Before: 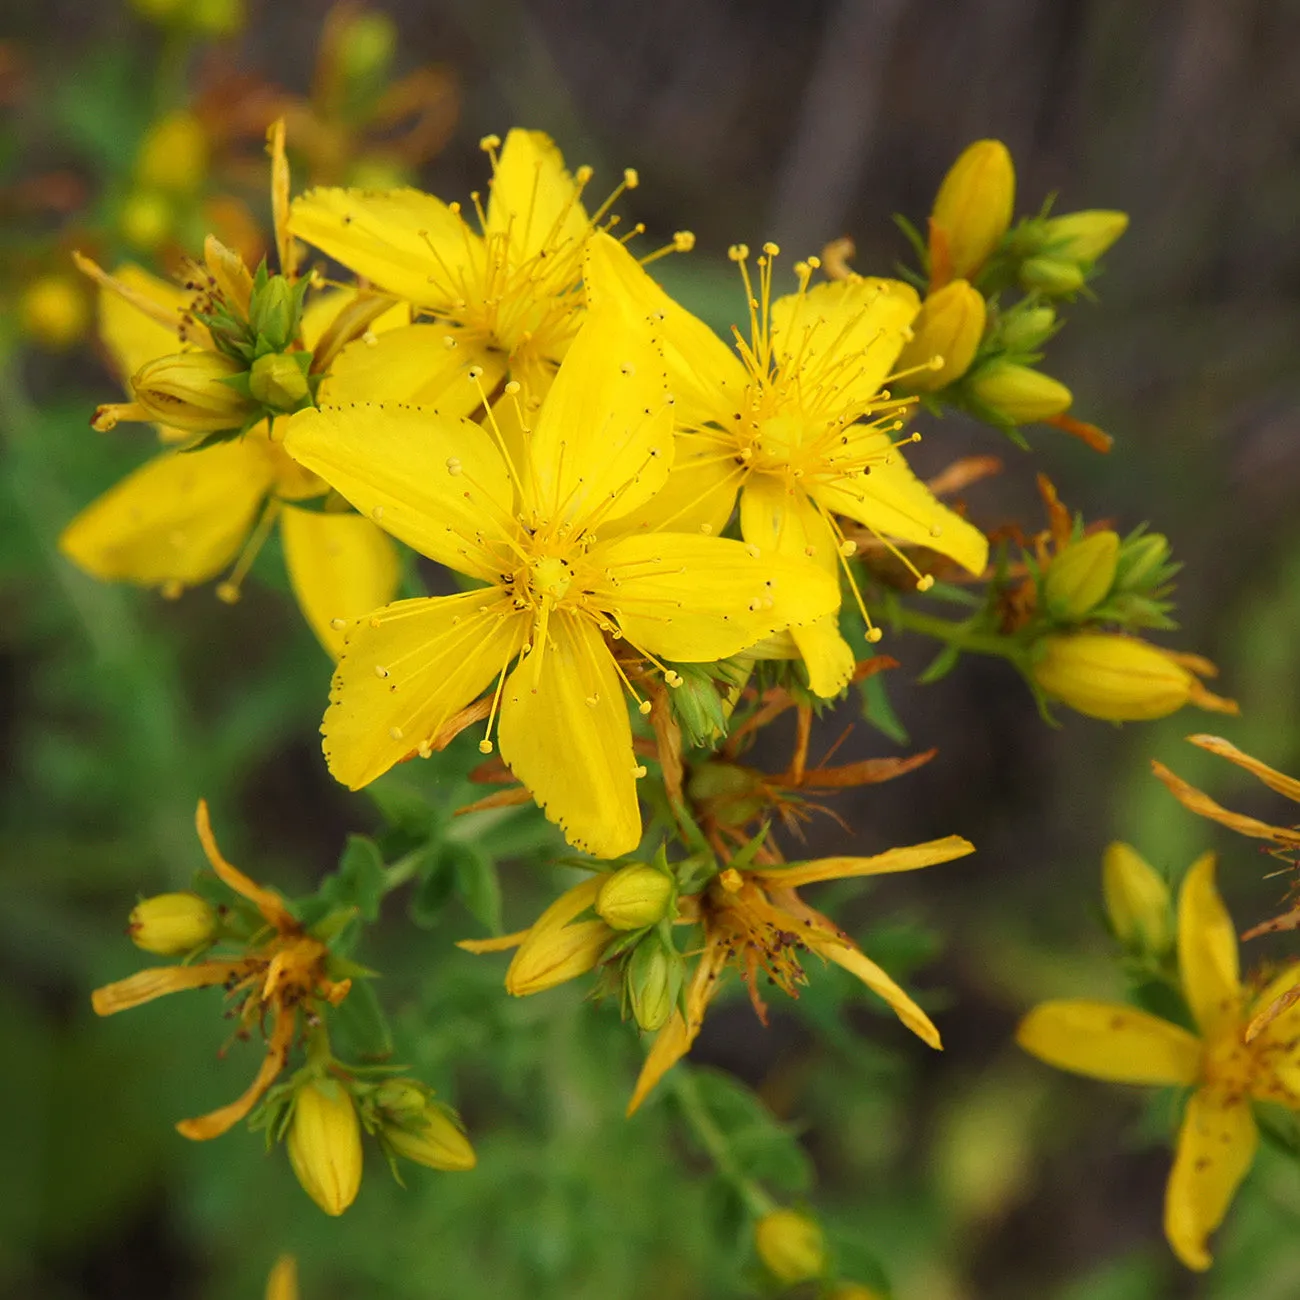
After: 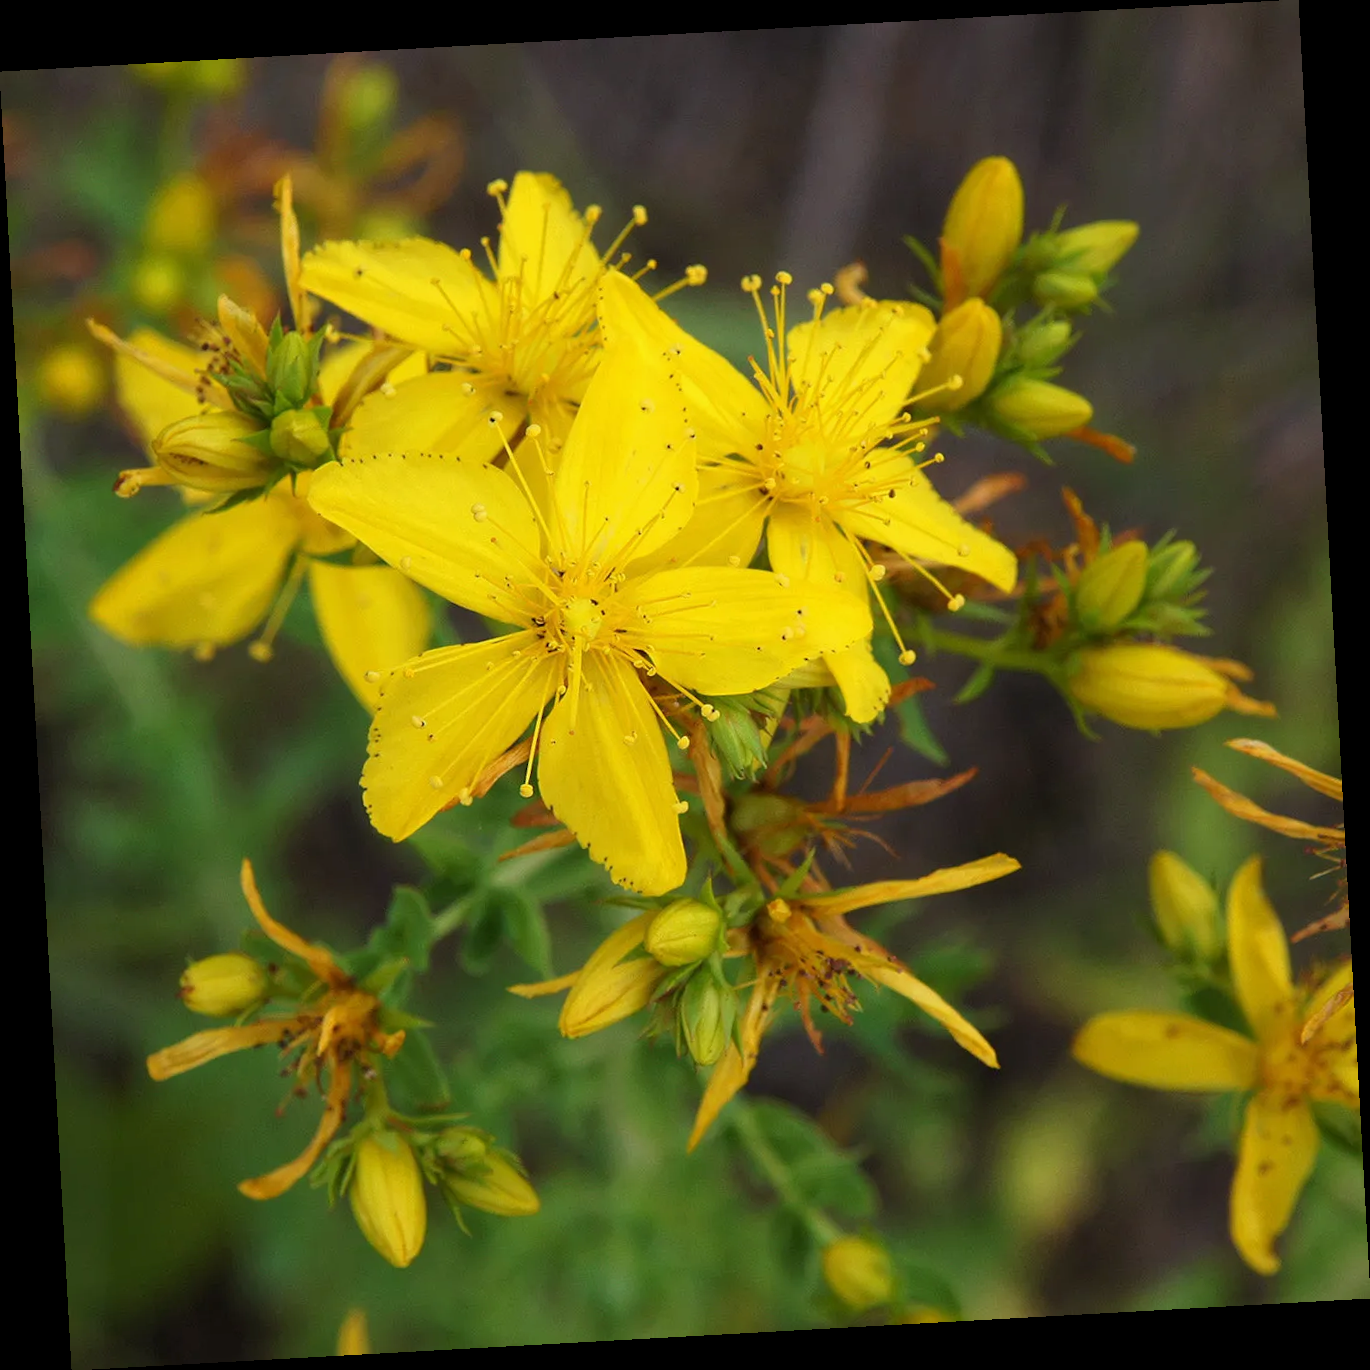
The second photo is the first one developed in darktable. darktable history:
rotate and perspective: rotation -3.18°, automatic cropping off
white balance: red 0.984, blue 1.059
